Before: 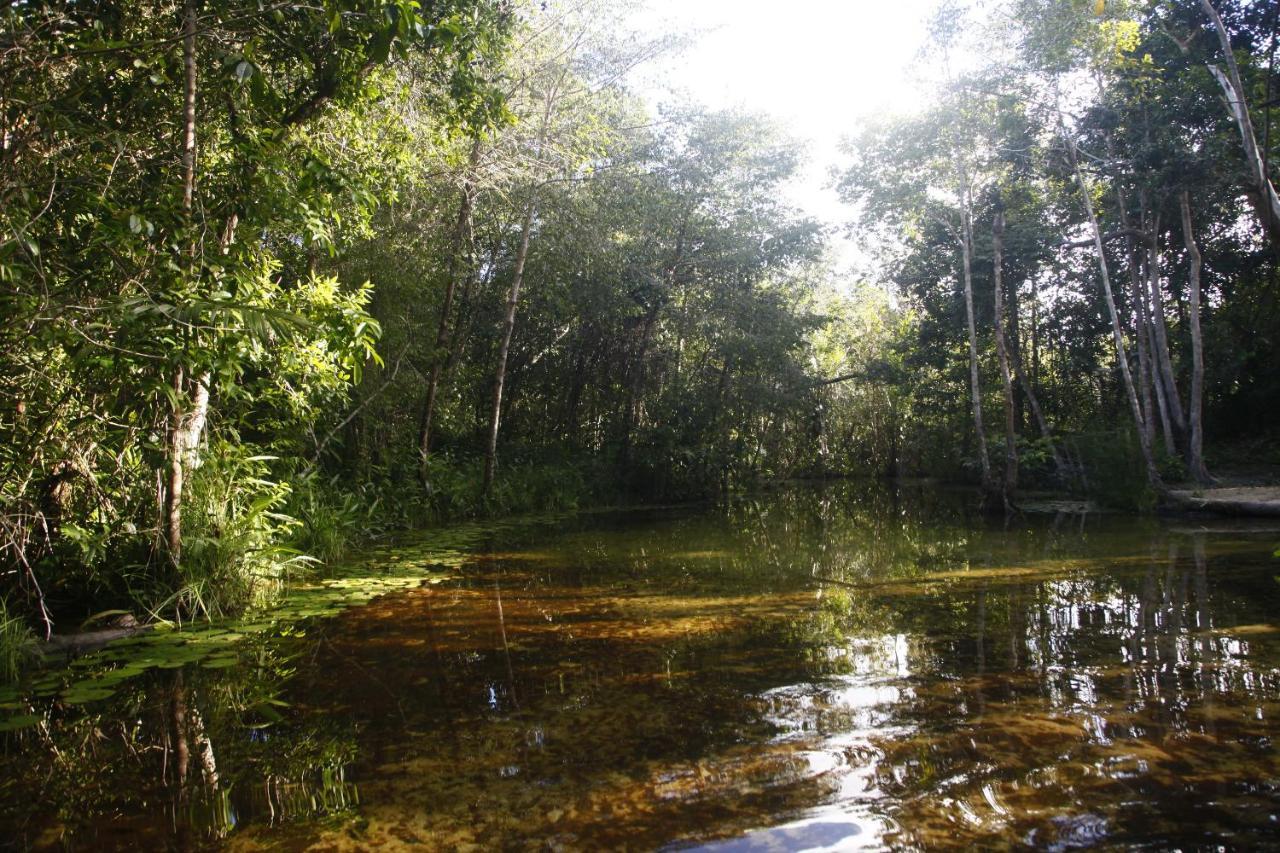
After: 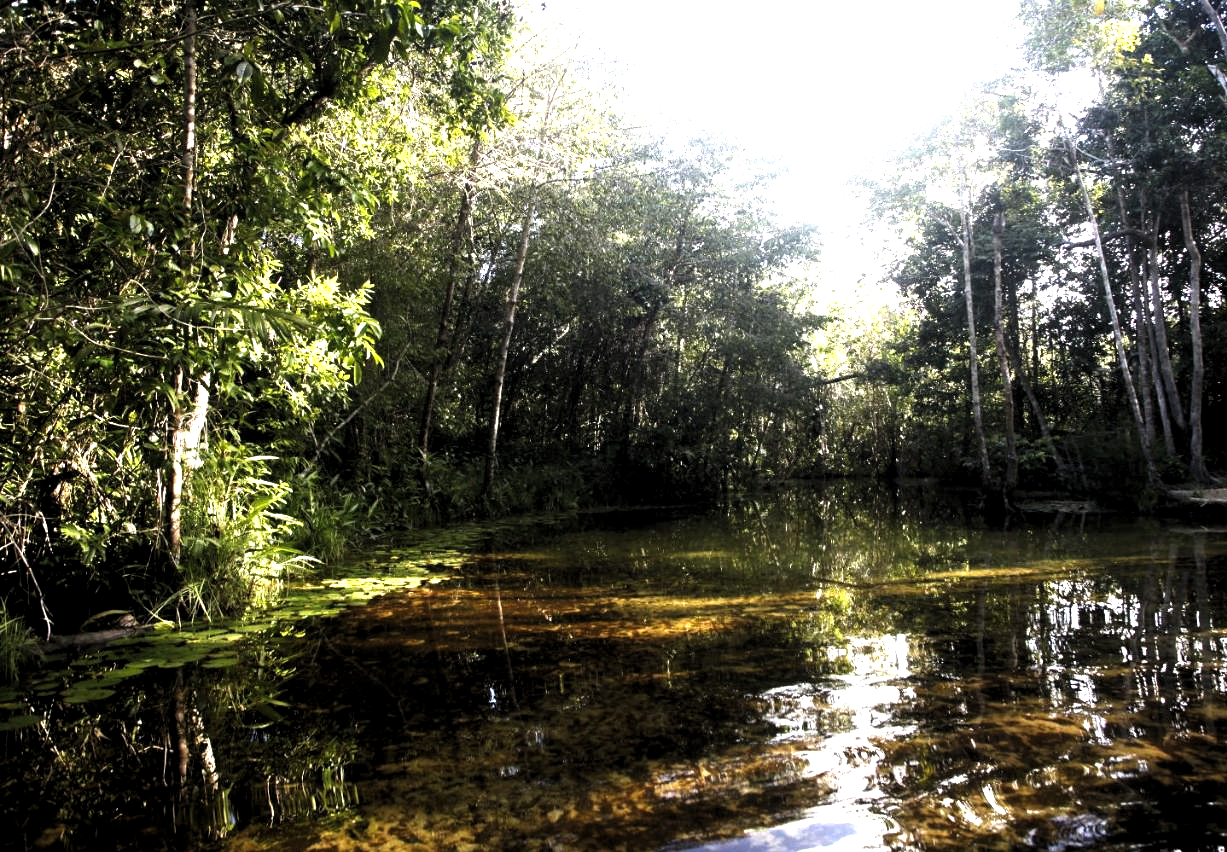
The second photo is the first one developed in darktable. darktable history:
crop: right 4.126%, bottom 0.031%
levels: levels [0.129, 0.519, 0.867]
exposure: exposure 0.6 EV, compensate highlight preservation false
